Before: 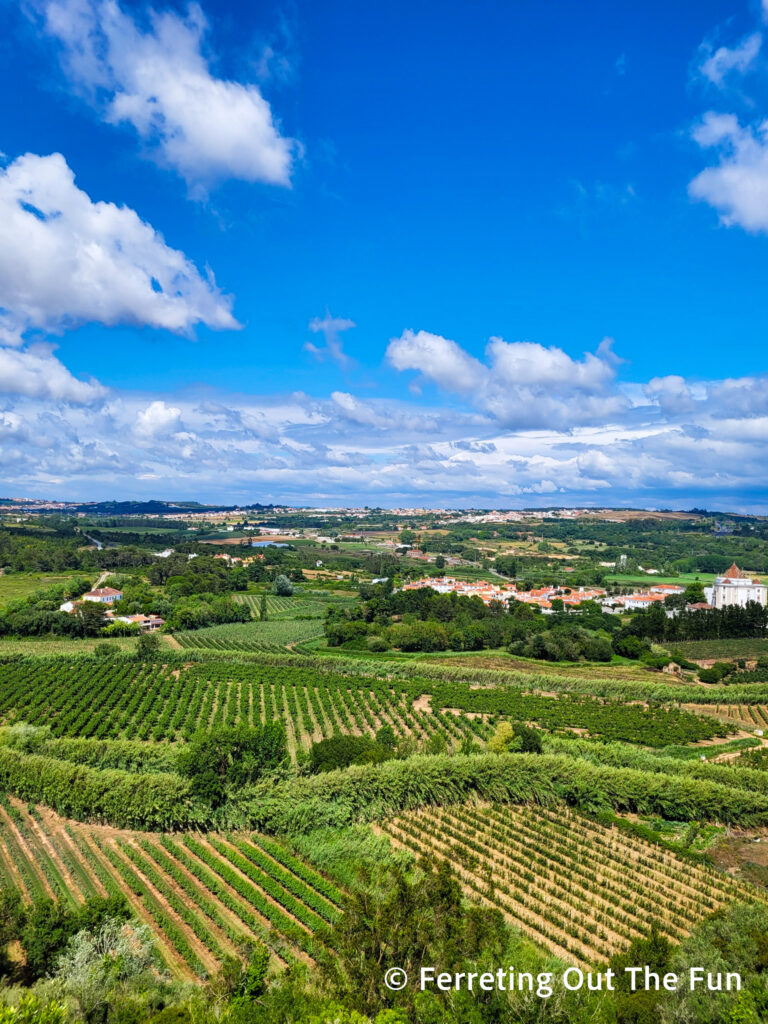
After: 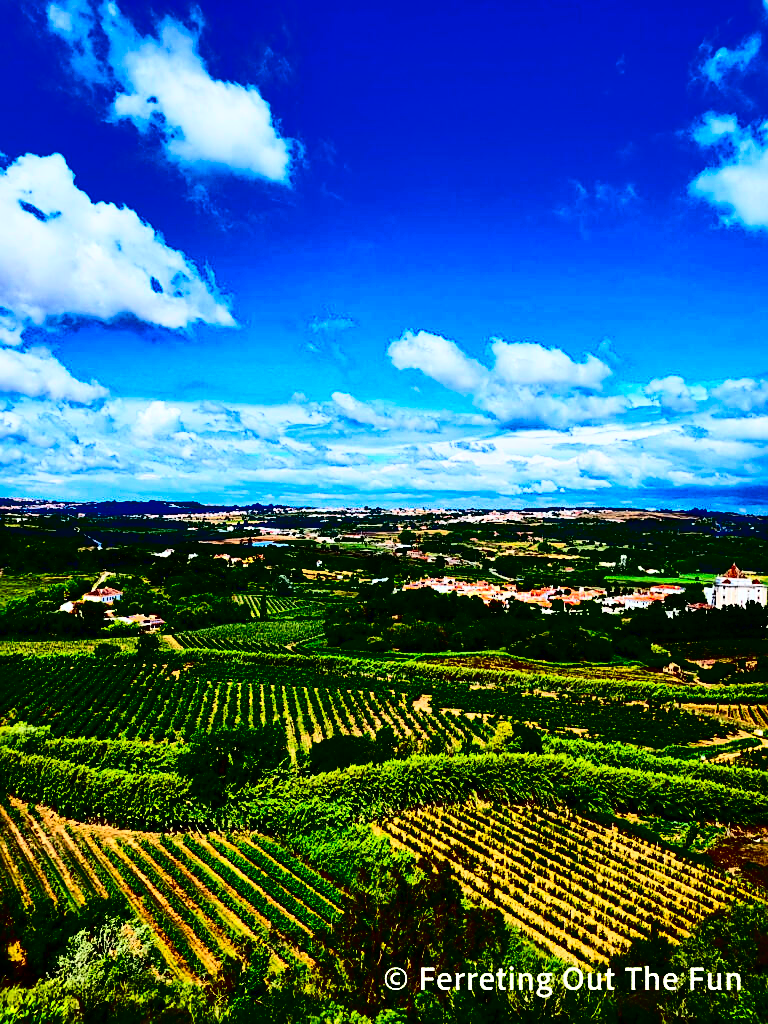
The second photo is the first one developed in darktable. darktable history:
sharpen: on, module defaults
contrast brightness saturation: contrast 0.781, brightness -0.997, saturation 0.986
